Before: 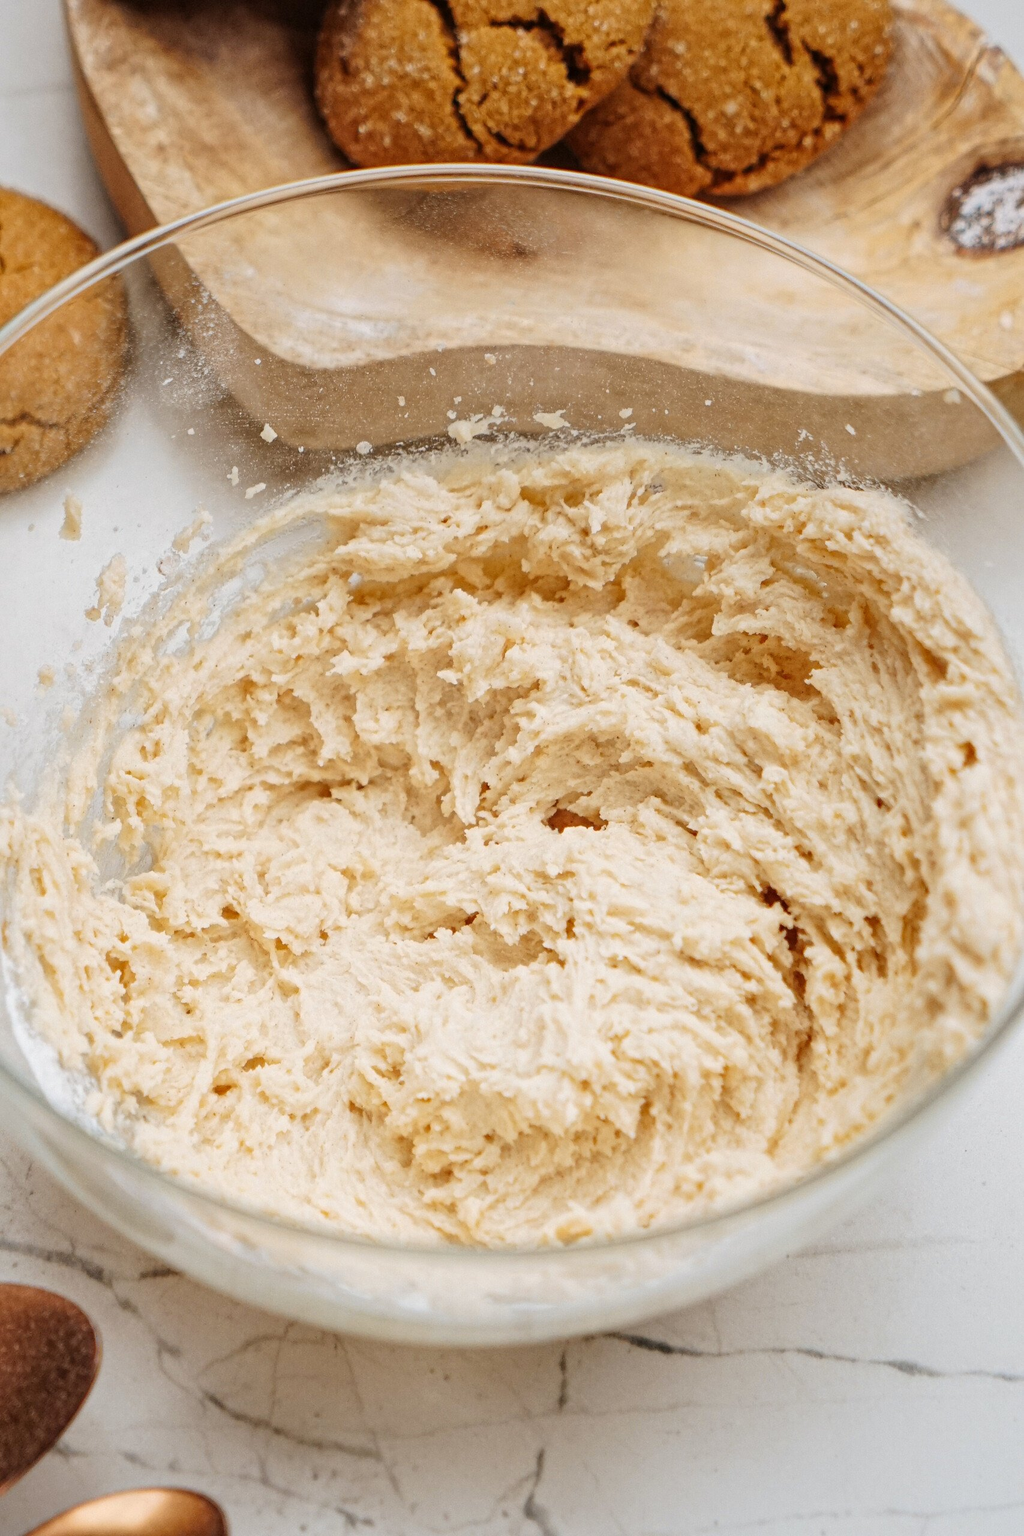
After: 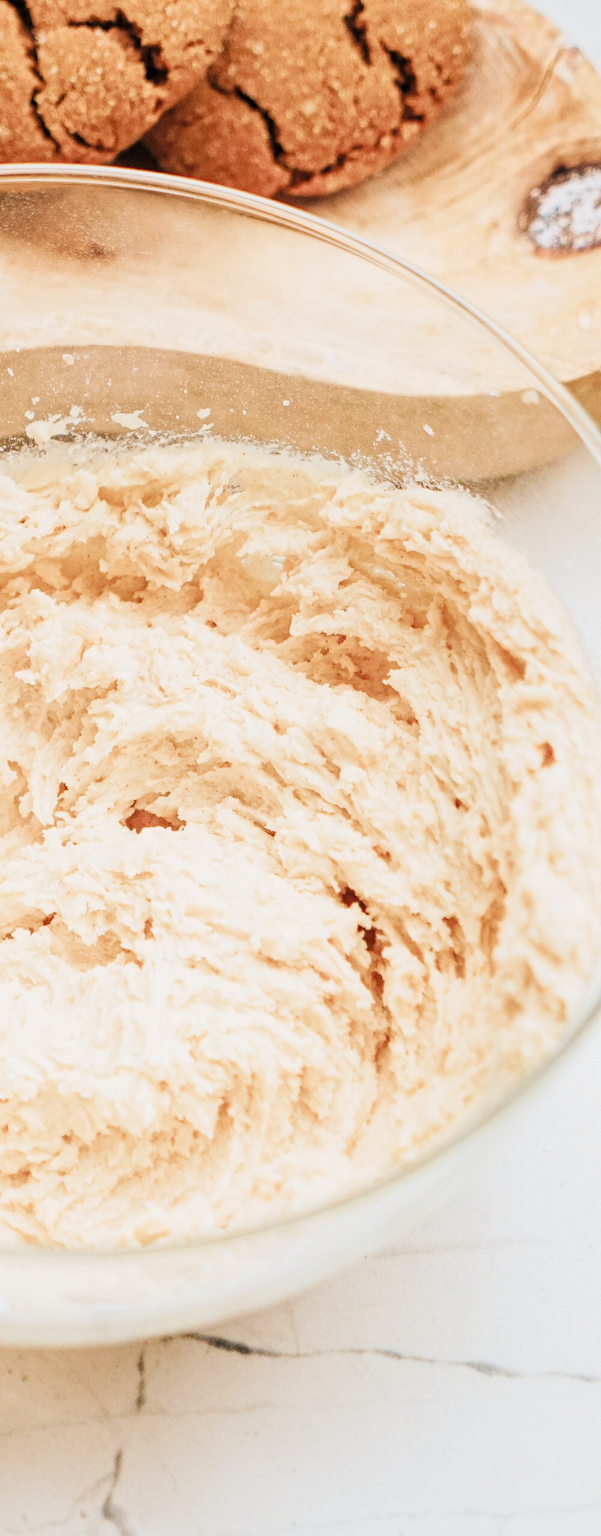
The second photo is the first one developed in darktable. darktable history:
exposure: black level correction 0, exposure 1.2 EV, compensate highlight preservation false
filmic rgb: black relative exposure -7.65 EV, white relative exposure 4.56 EV, hardness 3.61, contrast 1.051, color science v4 (2020)
velvia: on, module defaults
crop: left 41.28%
